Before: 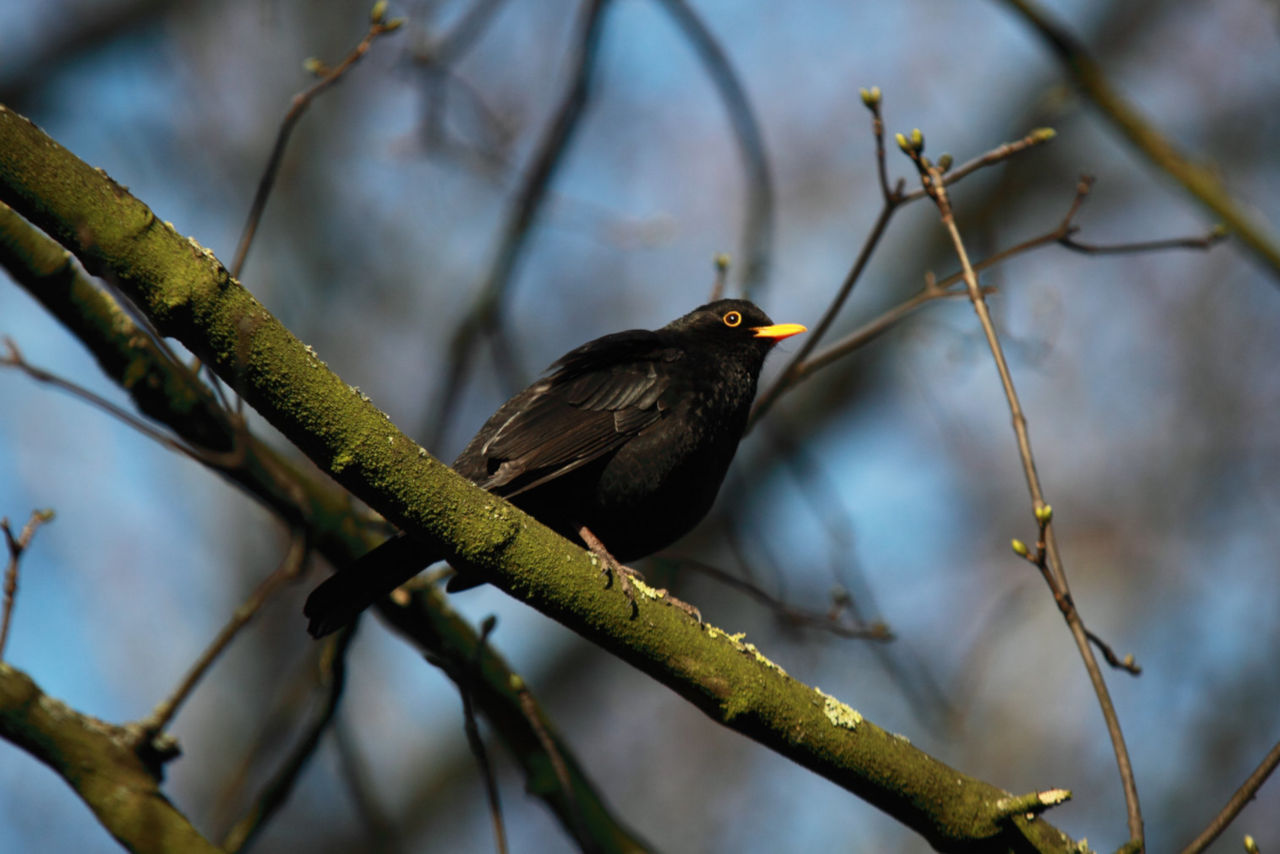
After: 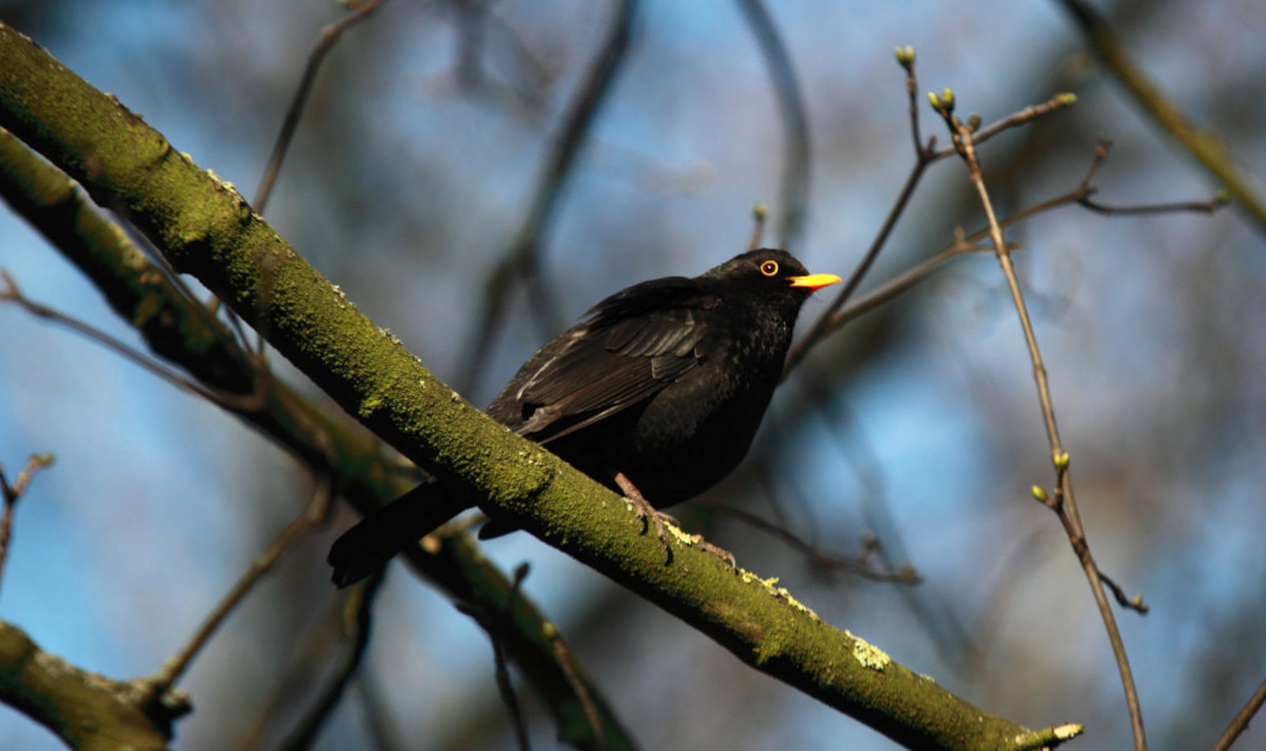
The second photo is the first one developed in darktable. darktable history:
rotate and perspective: rotation 0.679°, lens shift (horizontal) 0.136, crop left 0.009, crop right 0.991, crop top 0.078, crop bottom 0.95
exposure: exposure 0.197 EV, compensate highlight preservation false
crop and rotate: top 2.479%, bottom 3.018%
